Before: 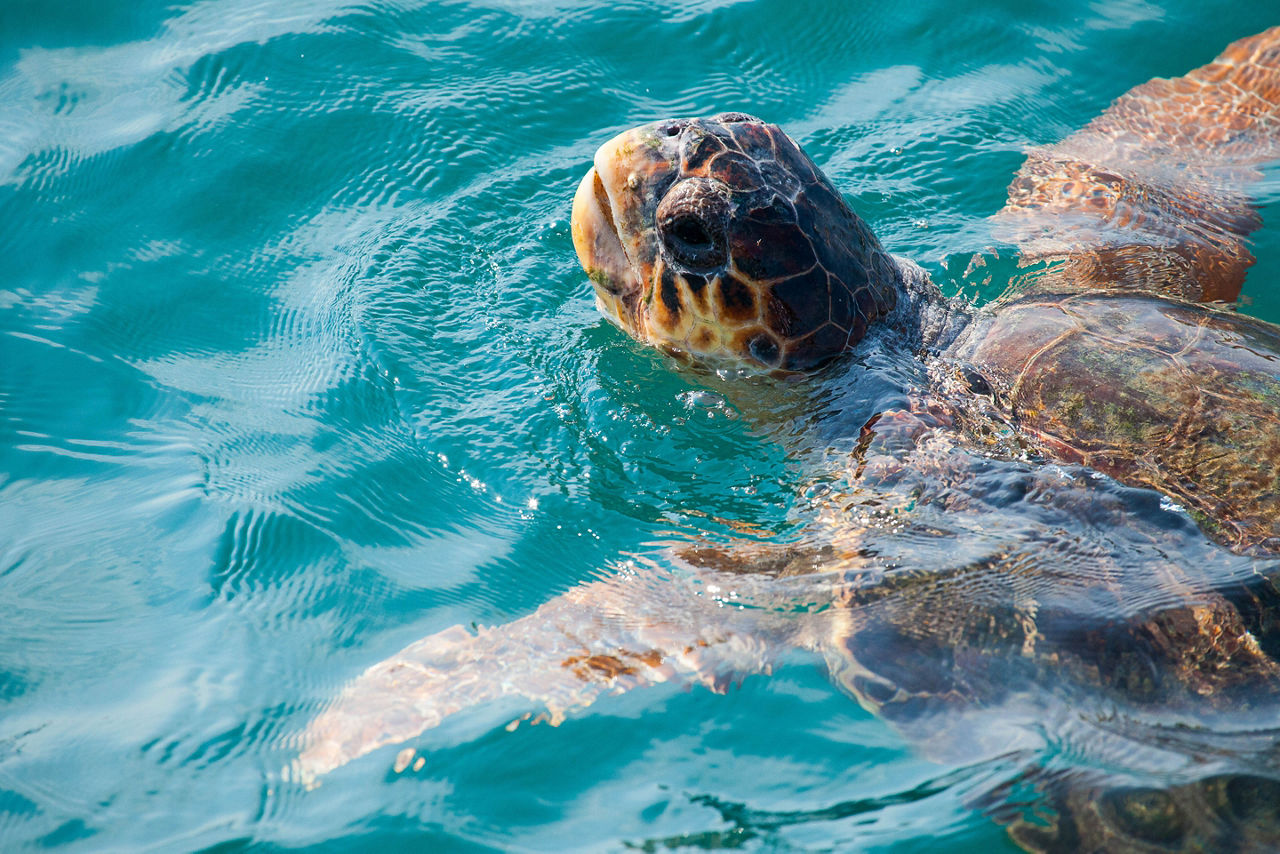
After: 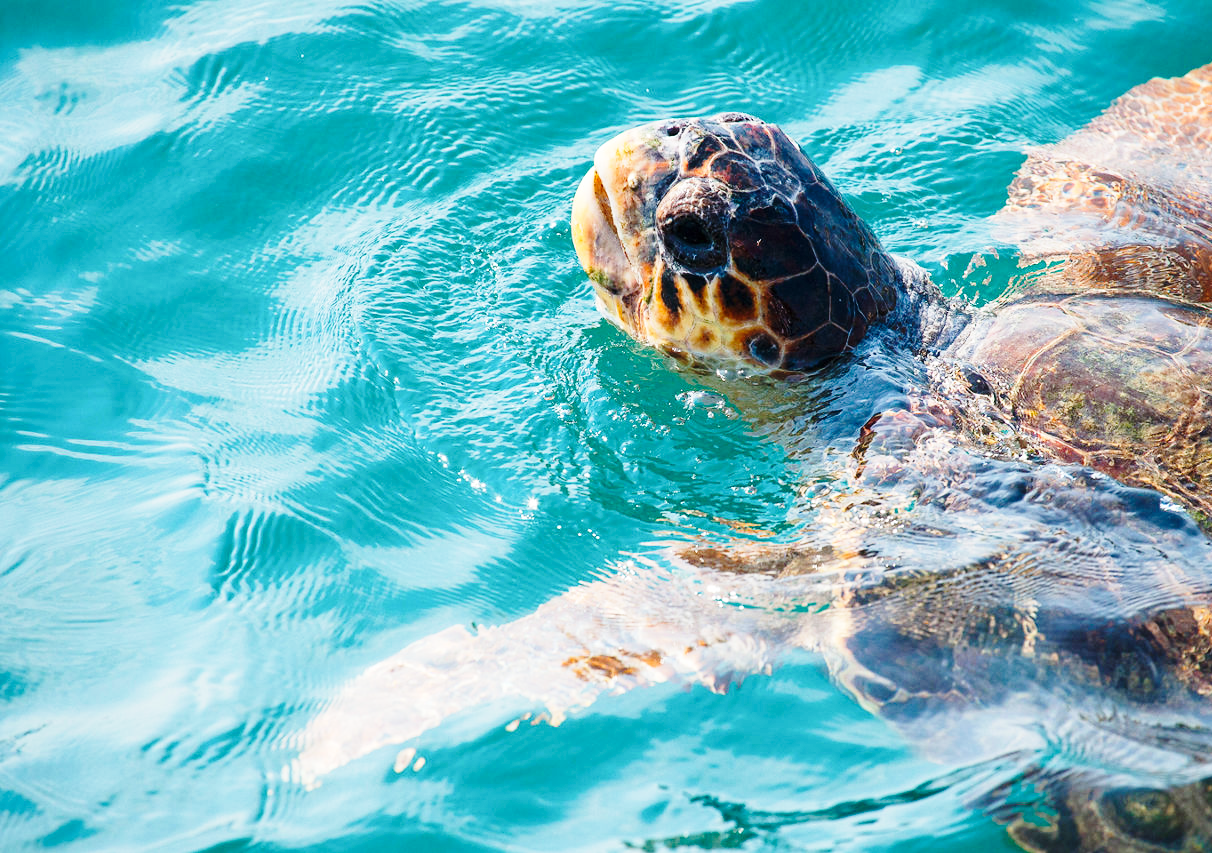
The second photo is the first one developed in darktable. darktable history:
base curve: curves: ch0 [(0, 0) (0.028, 0.03) (0.121, 0.232) (0.46, 0.748) (0.859, 0.968) (1, 1)], preserve colors none
crop and rotate: left 0%, right 5.244%
